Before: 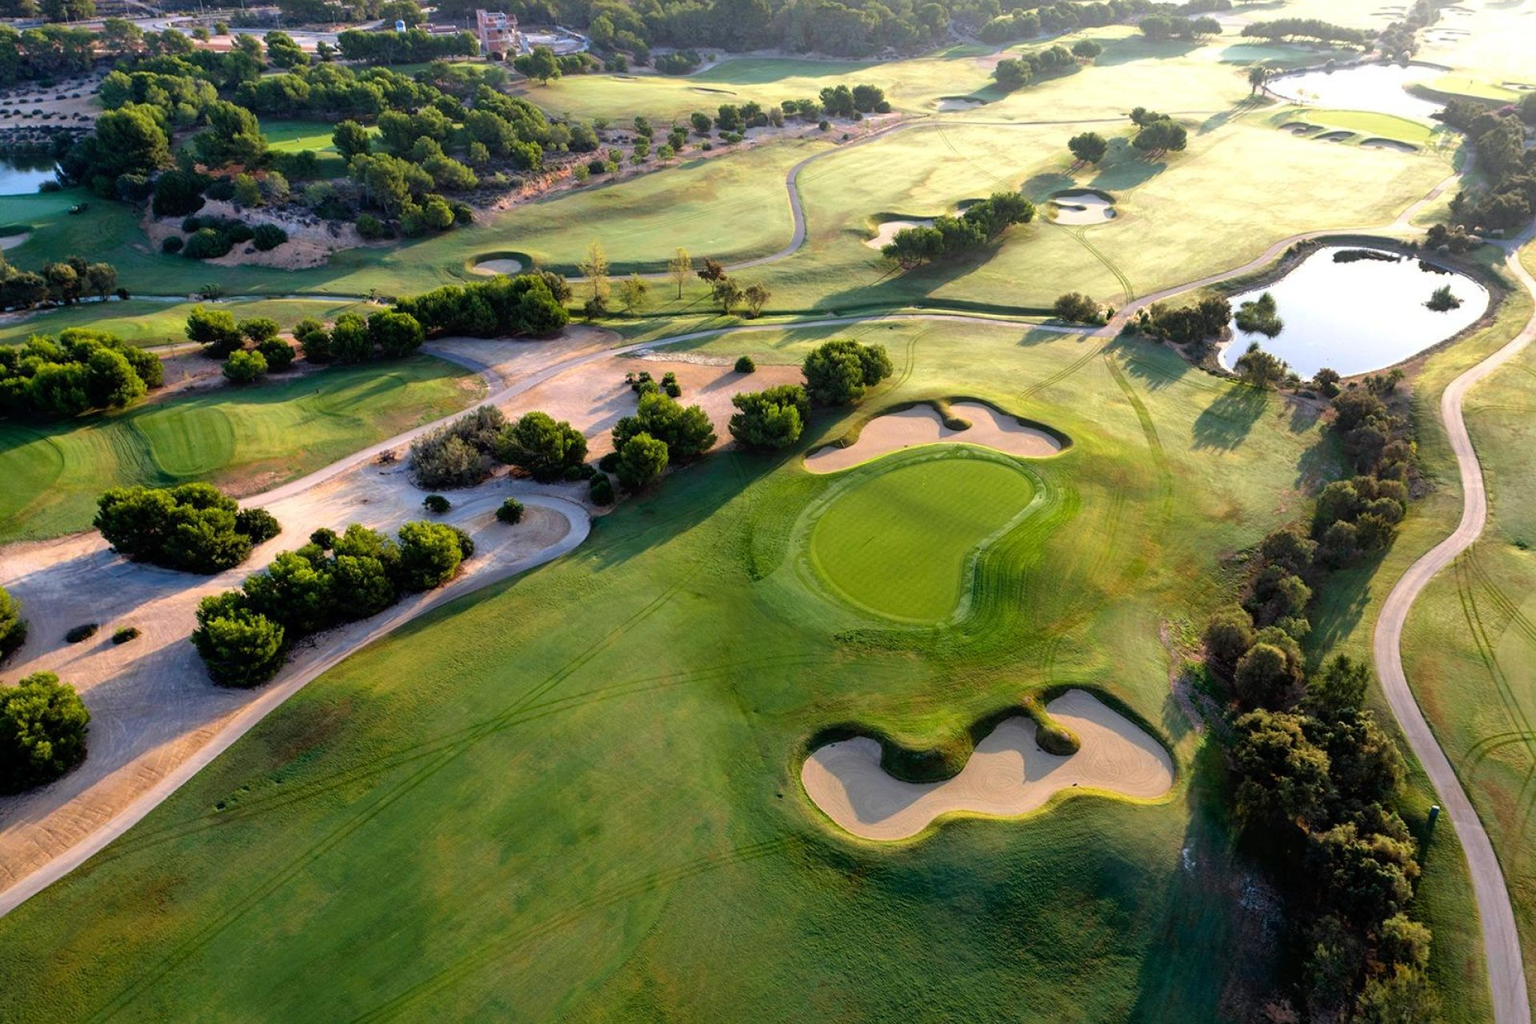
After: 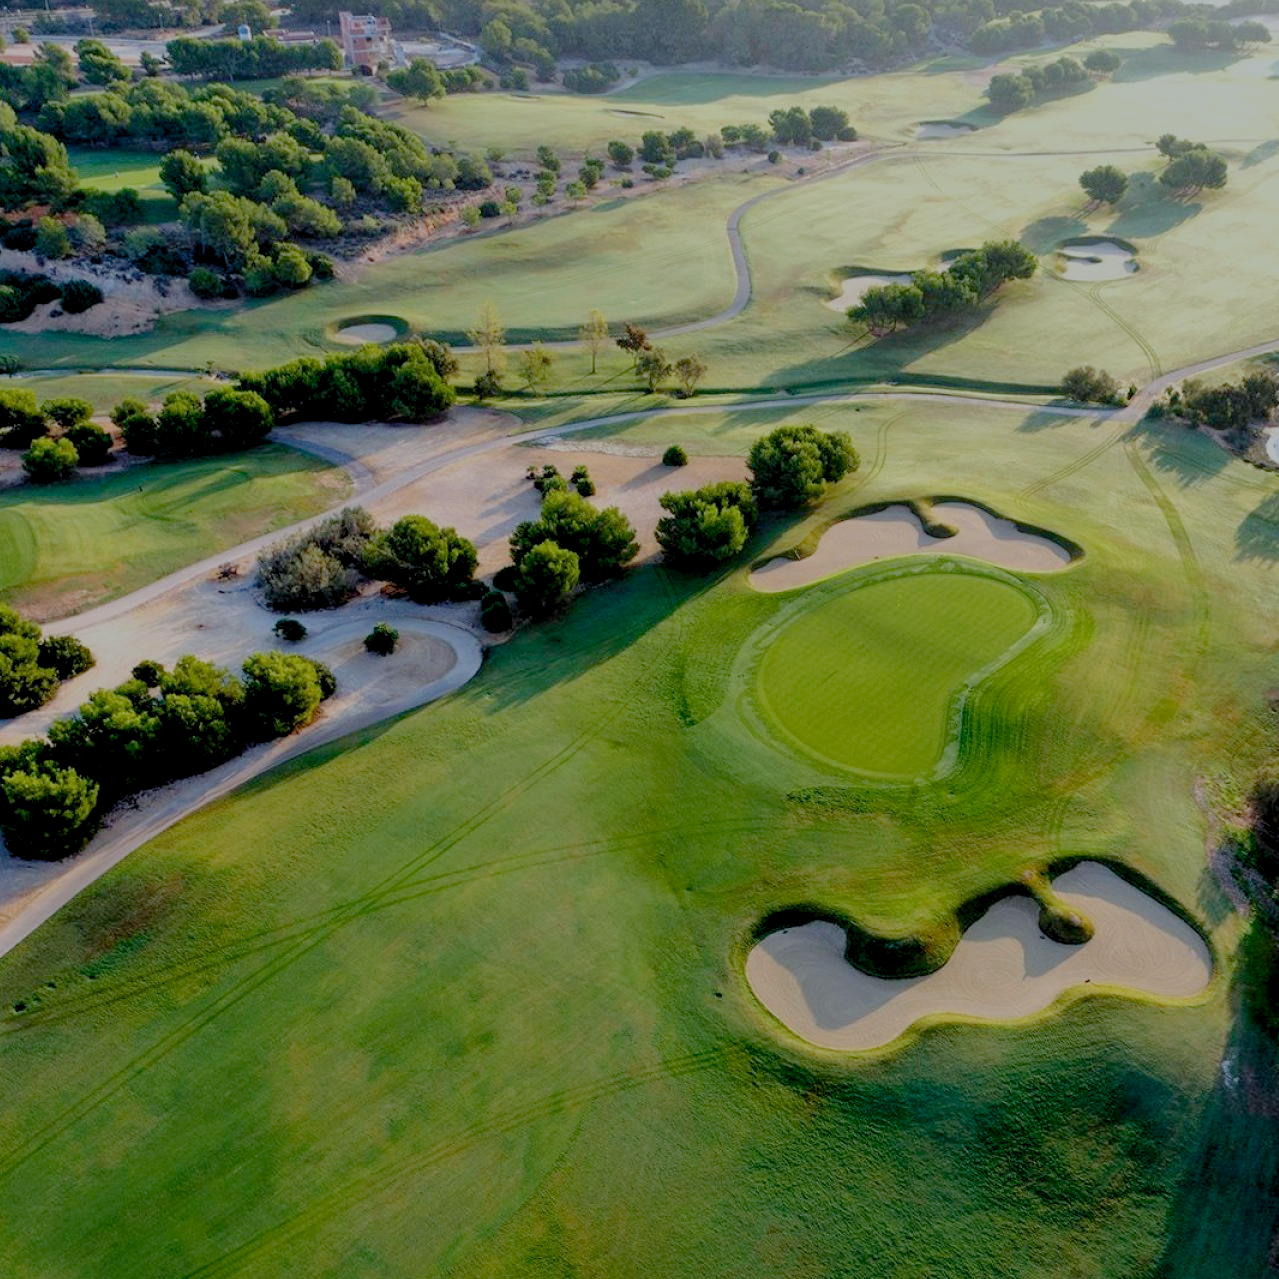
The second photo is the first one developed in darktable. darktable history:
filmic rgb: black relative exposure -7 EV, white relative exposure 6 EV, threshold 3 EV, target black luminance 0%, hardness 2.73, latitude 61.22%, contrast 0.691, highlights saturation mix 10%, shadows ↔ highlights balance -0.073%, preserve chrominance no, color science v4 (2020), iterations of high-quality reconstruction 10, contrast in shadows soft, contrast in highlights soft, enable highlight reconstruction true
levels: levels [0.026, 0.507, 0.987]
crop and rotate: left 13.342%, right 19.991%
color calibration: illuminant Planckian (black body), adaptation linear Bradford (ICC v4), x 0.361, y 0.366, temperature 4511.61 K, saturation algorithm version 1 (2020)
